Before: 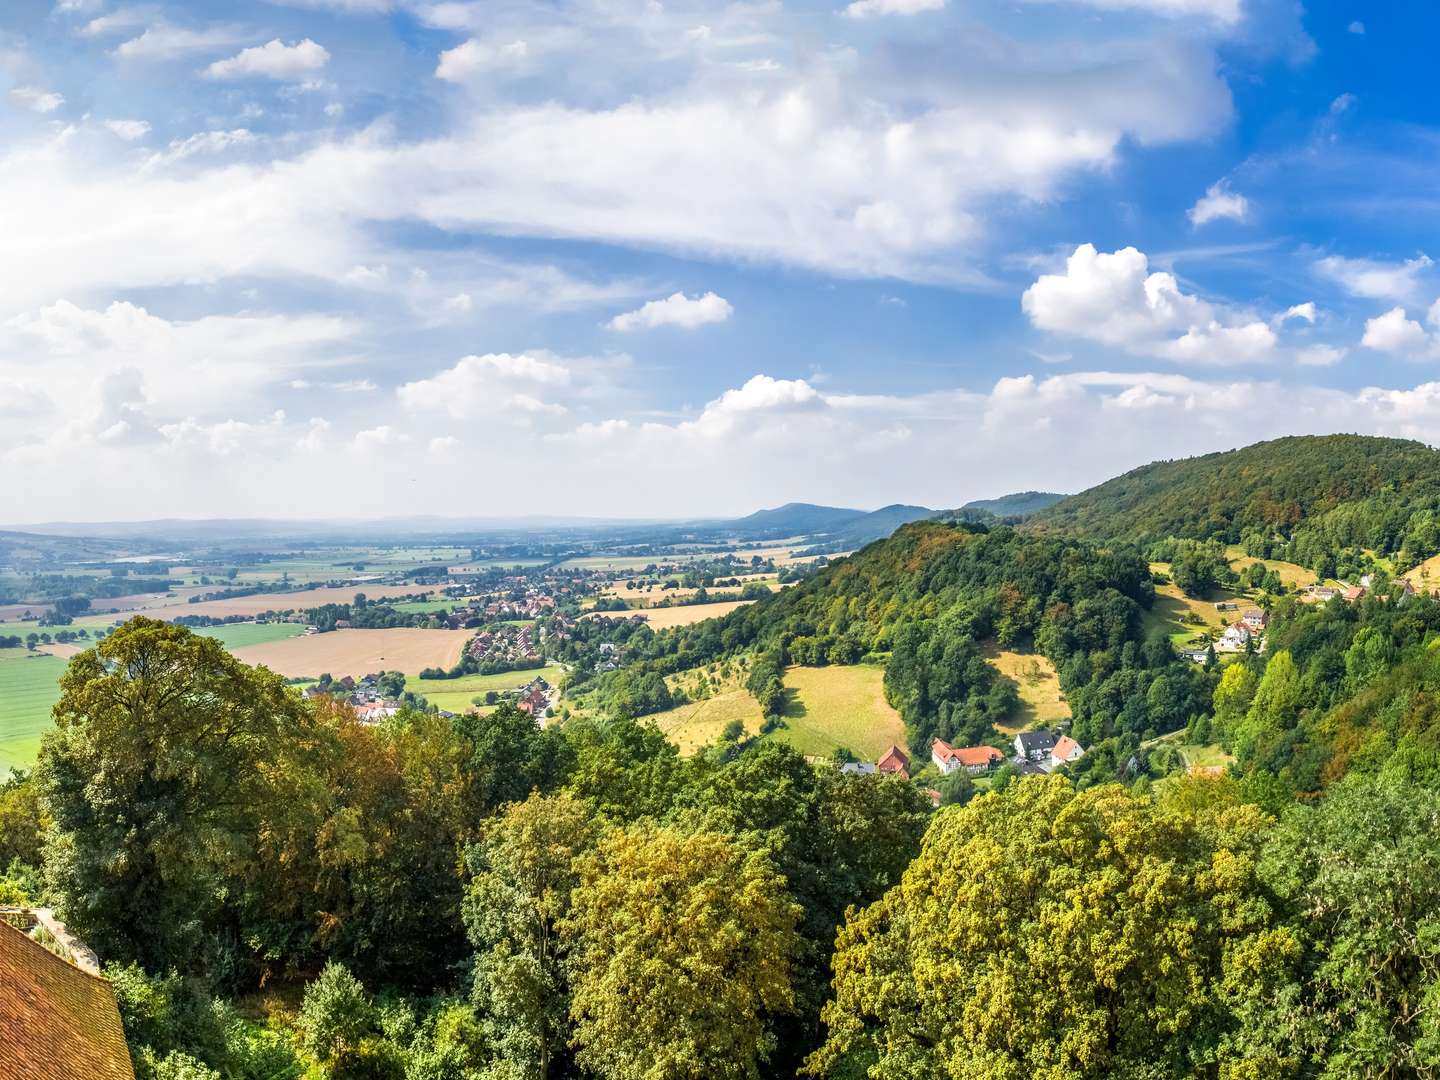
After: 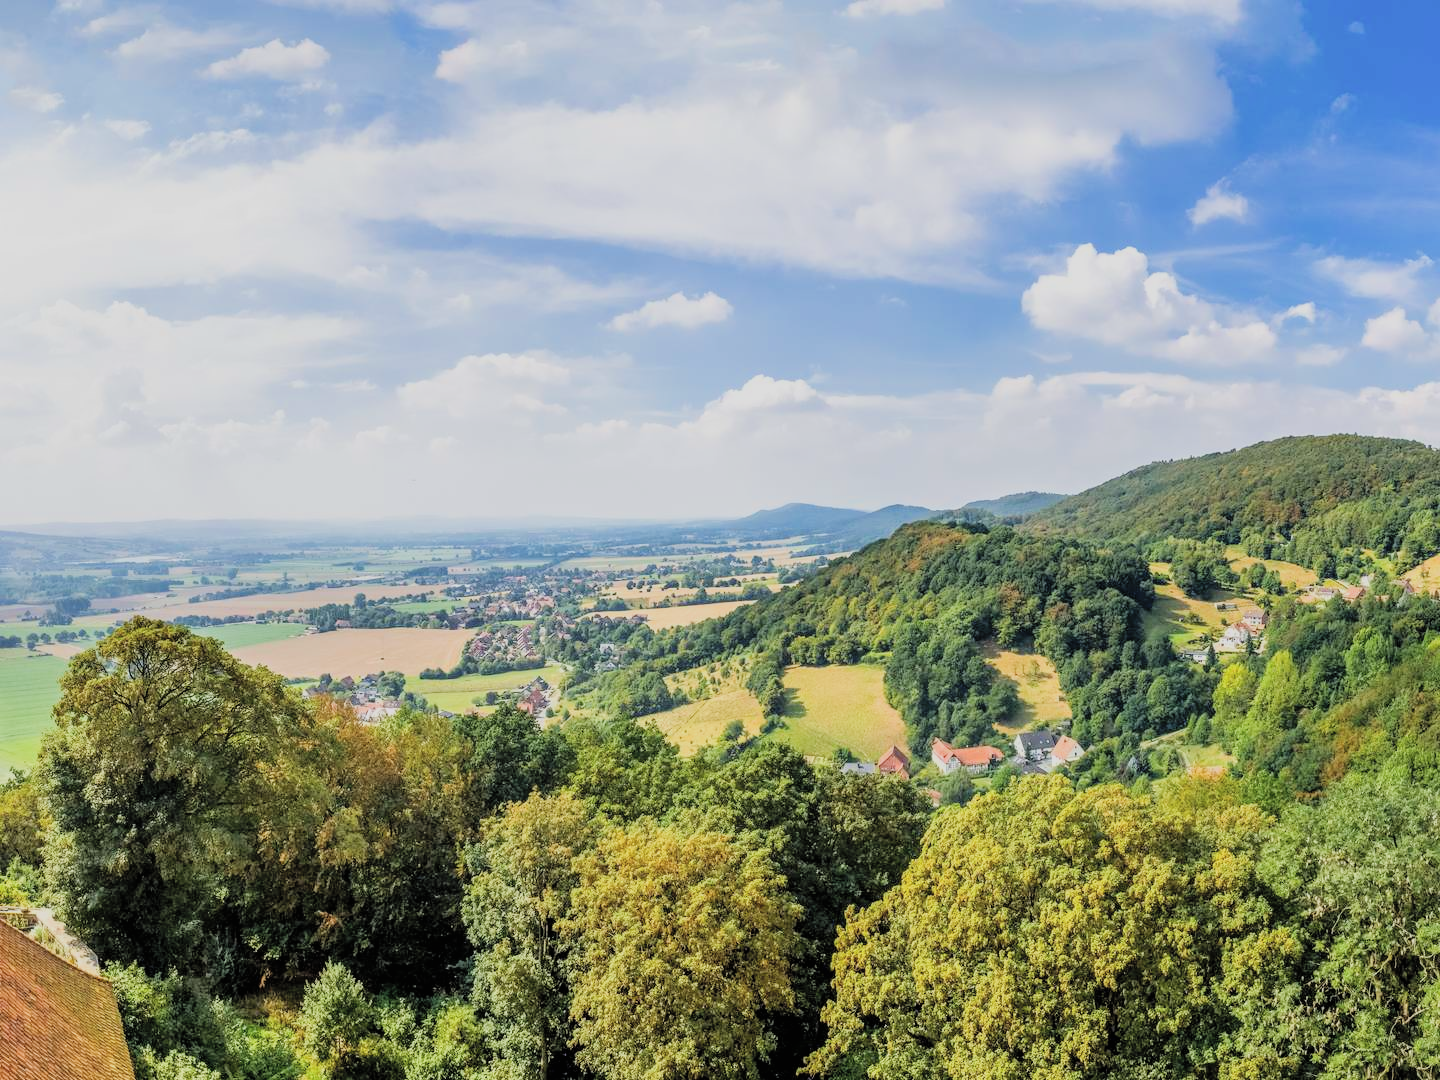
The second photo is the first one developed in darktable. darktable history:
filmic rgb: black relative exposure -7.65 EV, white relative exposure 4.56 EV, hardness 3.61
contrast brightness saturation: brightness 0.134
